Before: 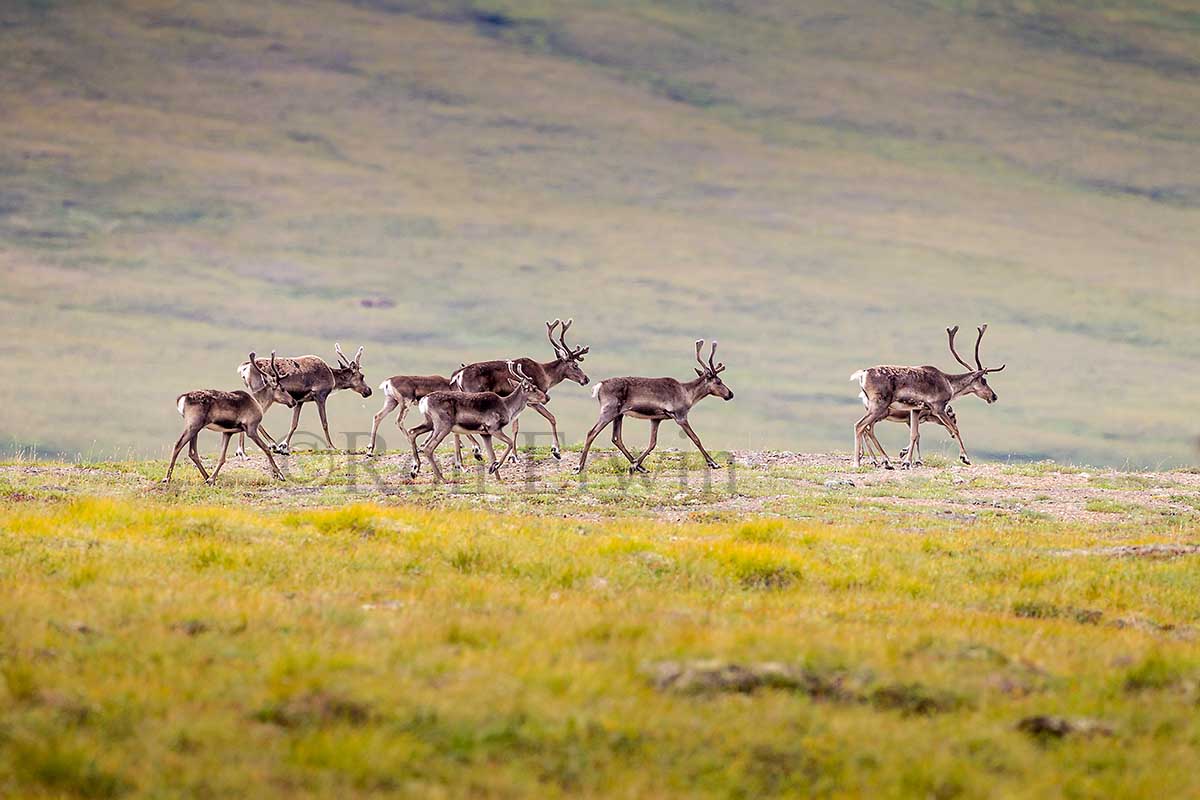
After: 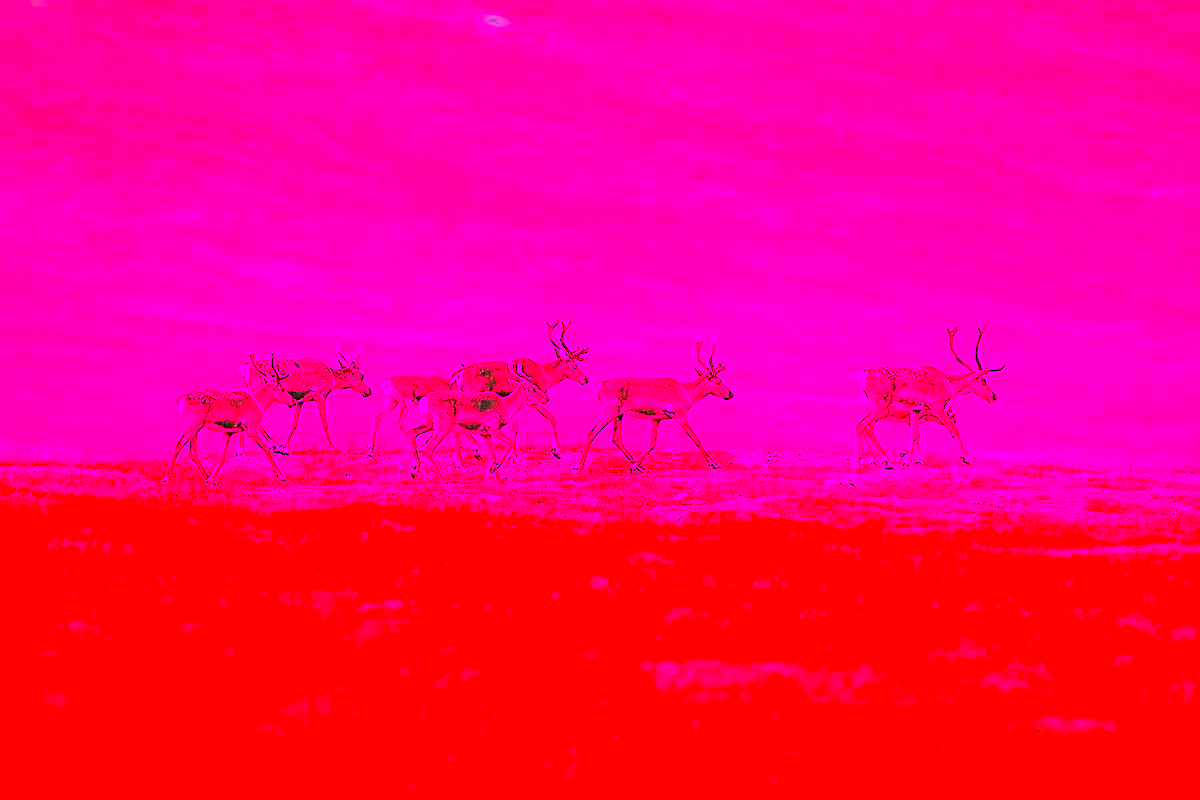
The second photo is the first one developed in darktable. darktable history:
sharpen: on, module defaults
white balance: red 4.26, blue 1.802
color balance: lift [1.01, 1, 1, 1], gamma [1.097, 1, 1, 1], gain [0.85, 1, 1, 1]
contrast brightness saturation: contrast 0.07, brightness 0.18, saturation 0.4
